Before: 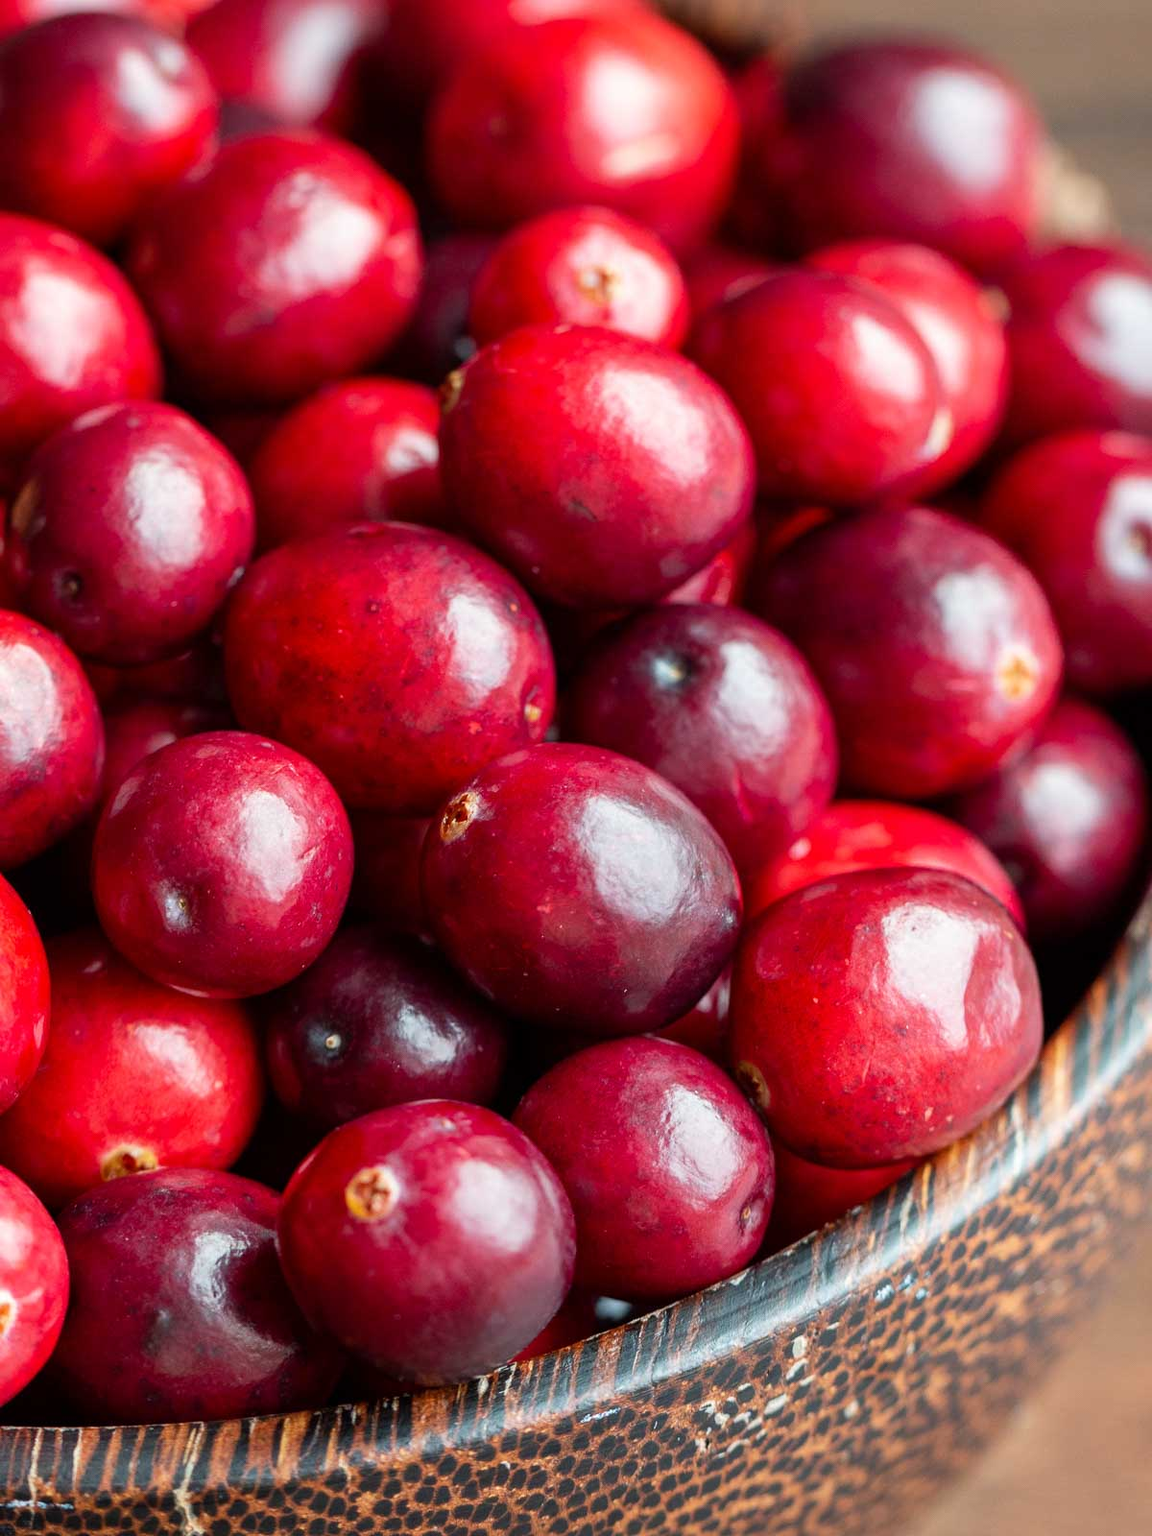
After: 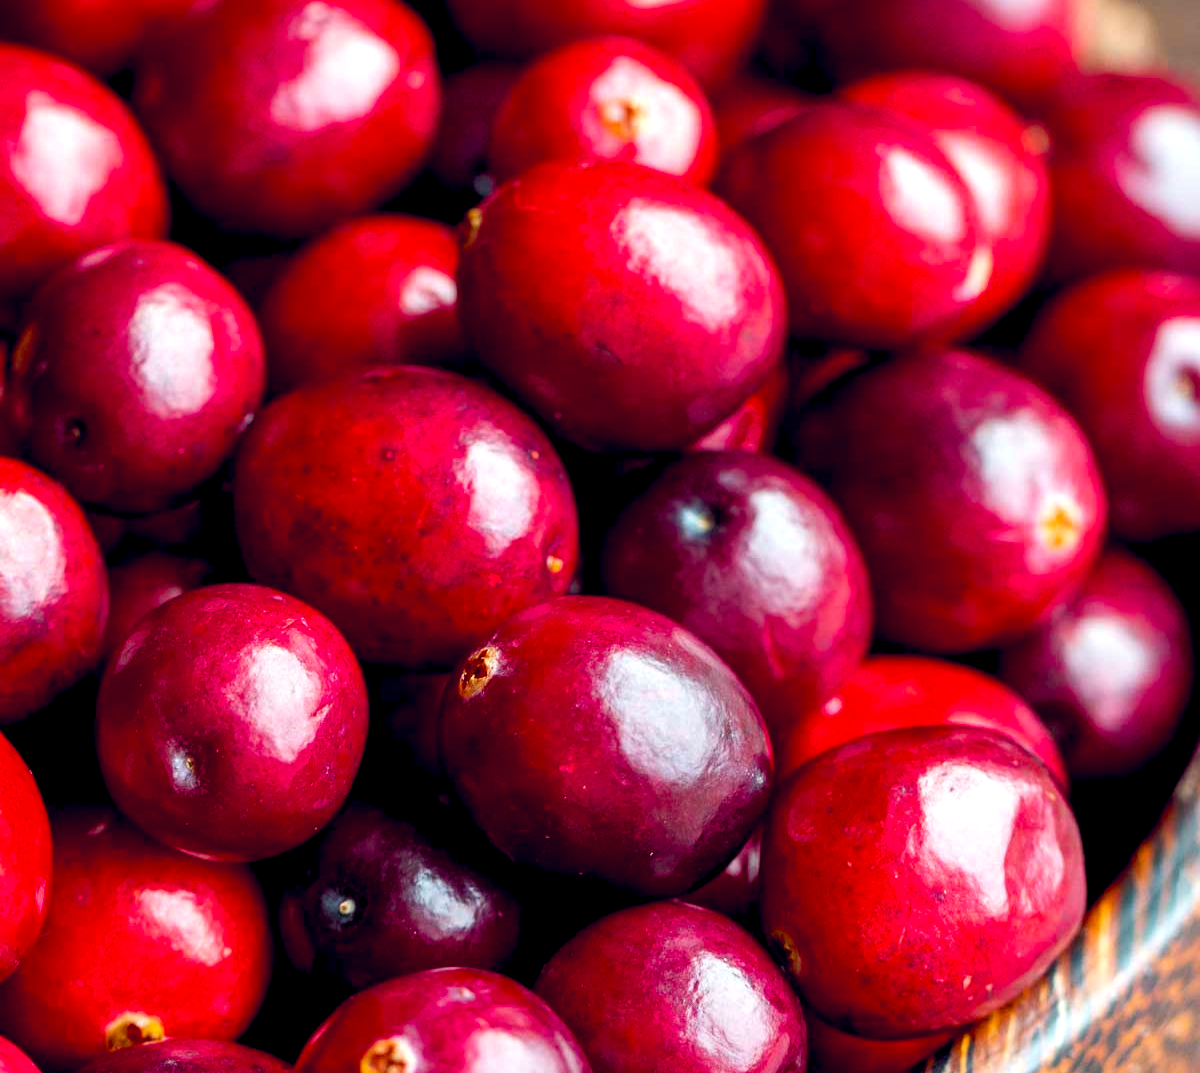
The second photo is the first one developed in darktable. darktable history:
crop: top 11.145%, bottom 21.789%
color balance rgb: shadows lift › luminance -19.582%, power › luminance 3.222%, power › hue 232.1°, global offset › chroma 0.097%, global offset › hue 250.83°, perceptual saturation grading › global saturation 30.952%, perceptual brilliance grading › global brilliance 19.277%, global vibrance 20%
exposure: black level correction 0.011, exposure -0.47 EV, compensate exposure bias true, compensate highlight preservation false
